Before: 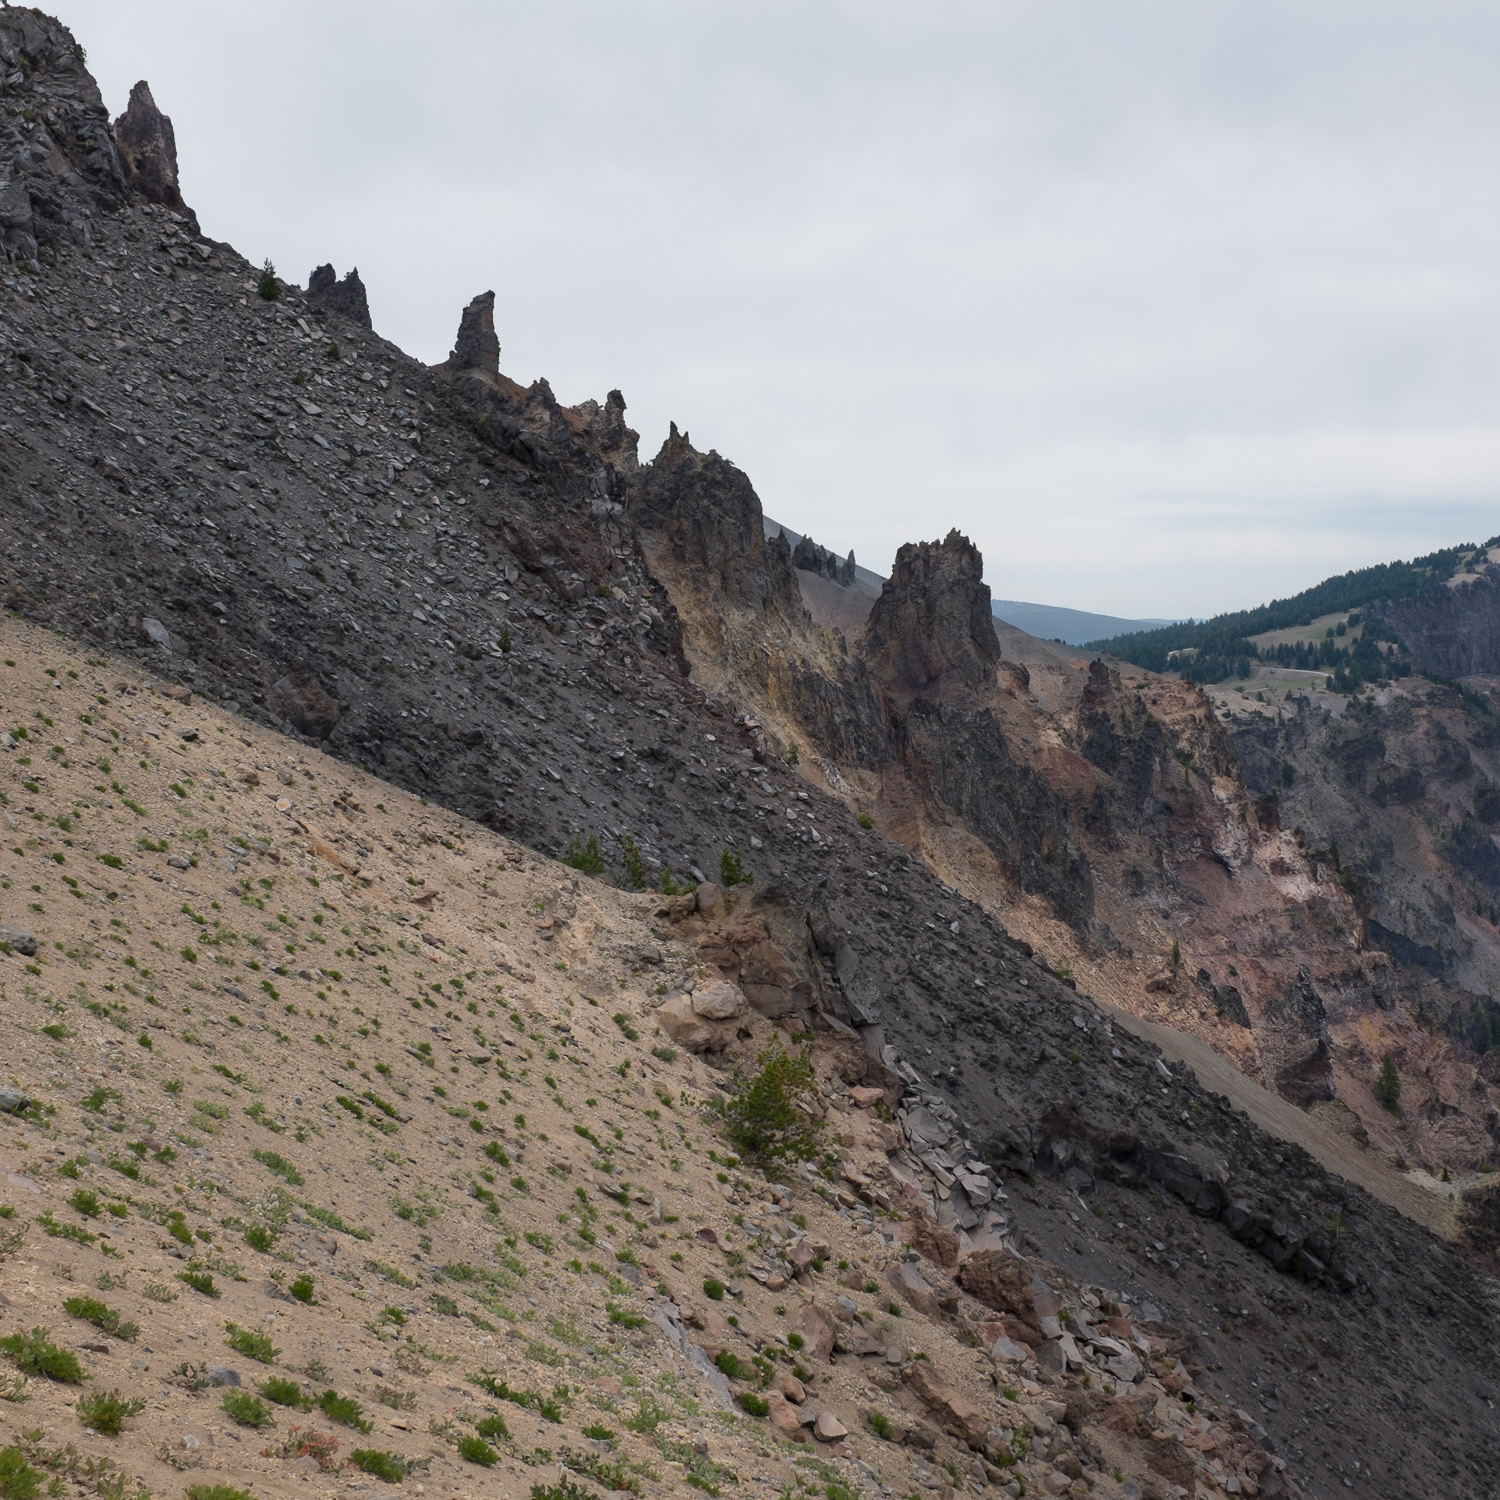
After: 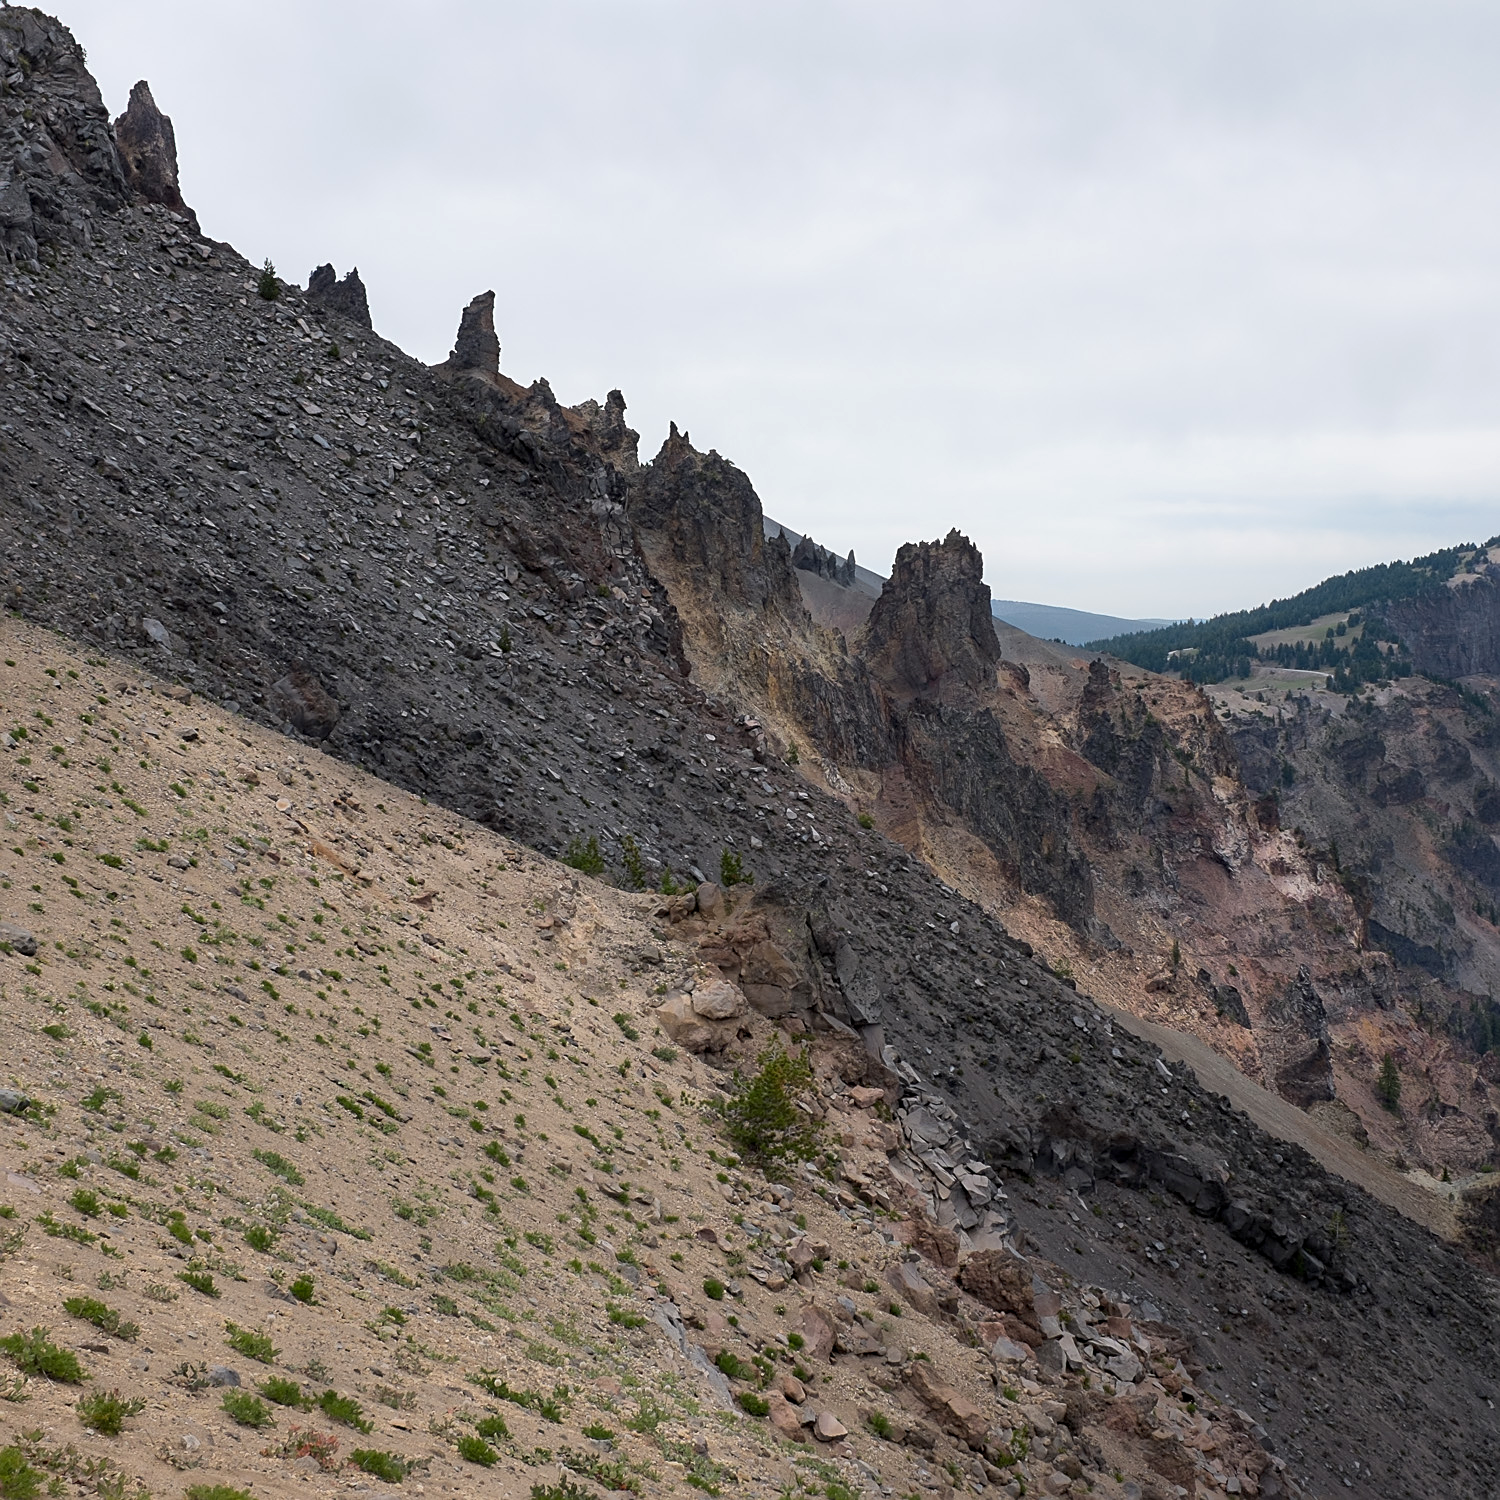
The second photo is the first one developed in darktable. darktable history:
sharpen: on, module defaults
exposure: black level correction 0.002, exposure 0.15 EV, compensate highlight preservation false
